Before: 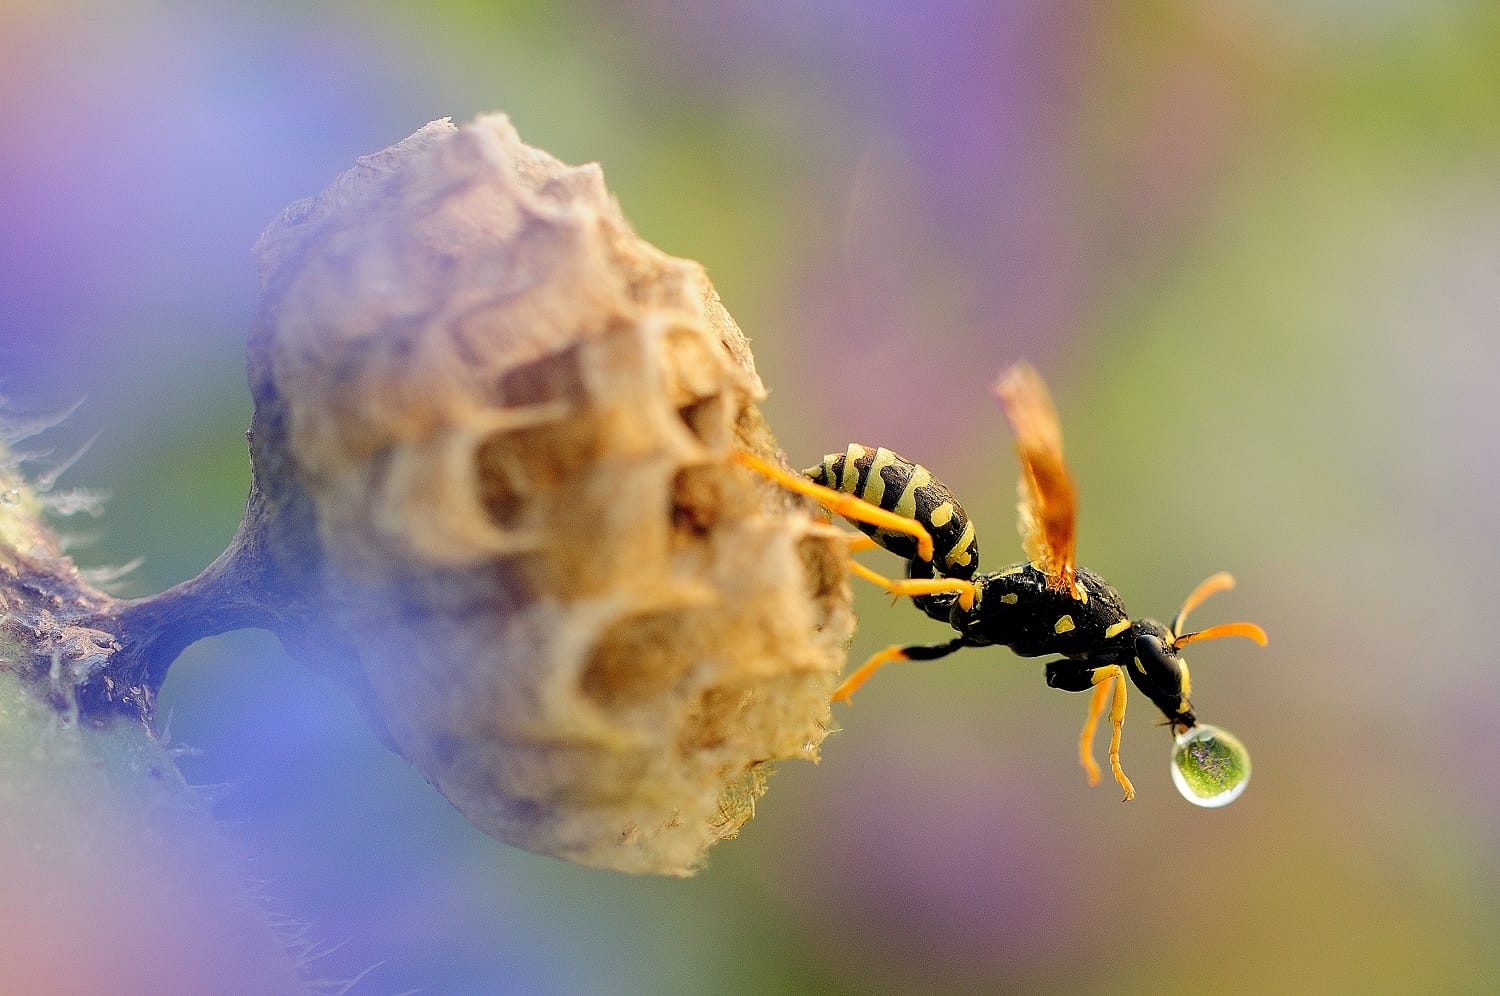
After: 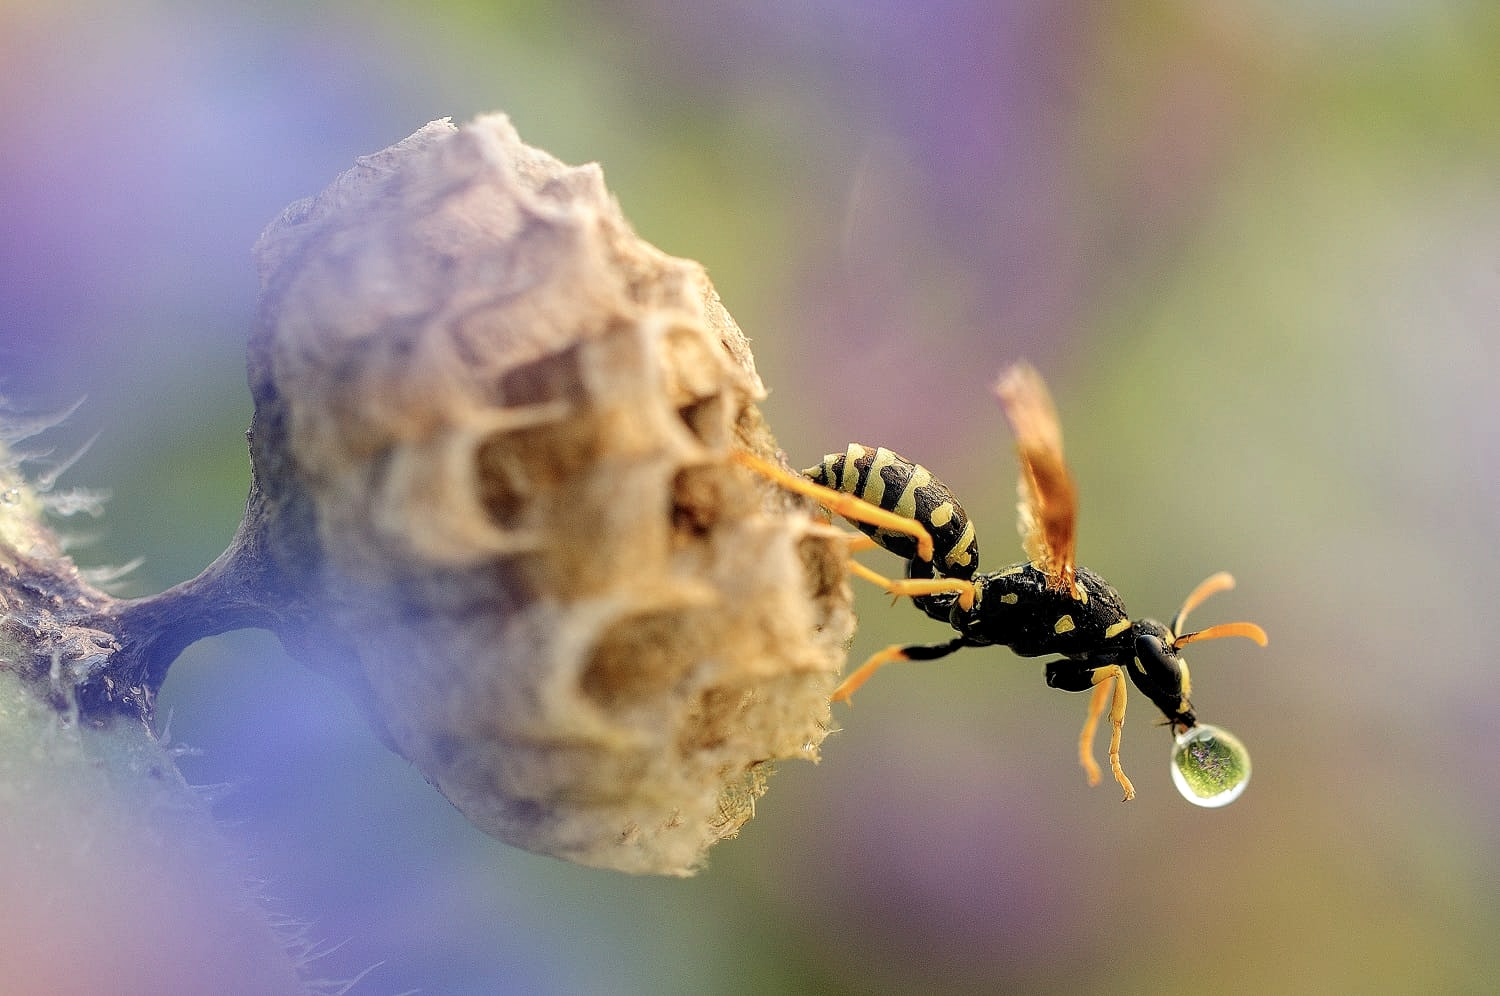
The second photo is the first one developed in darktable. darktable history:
color correction: saturation 0.8
local contrast: on, module defaults
